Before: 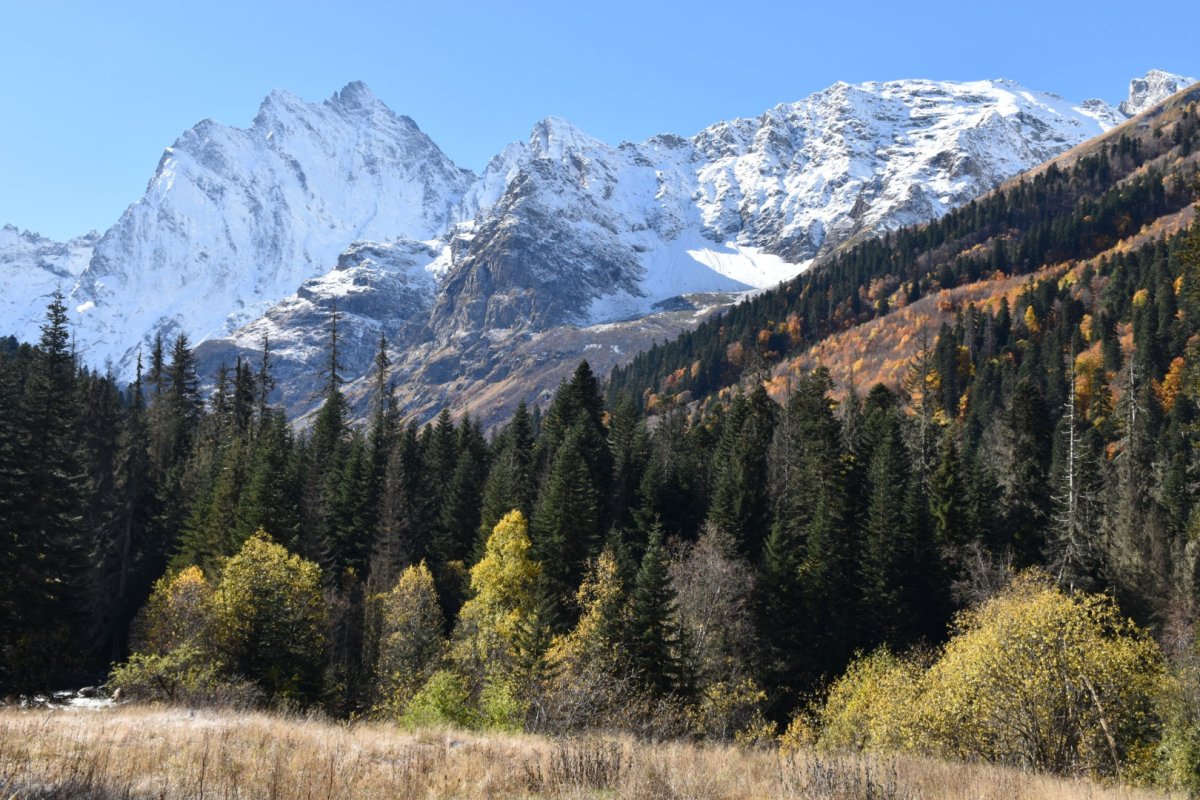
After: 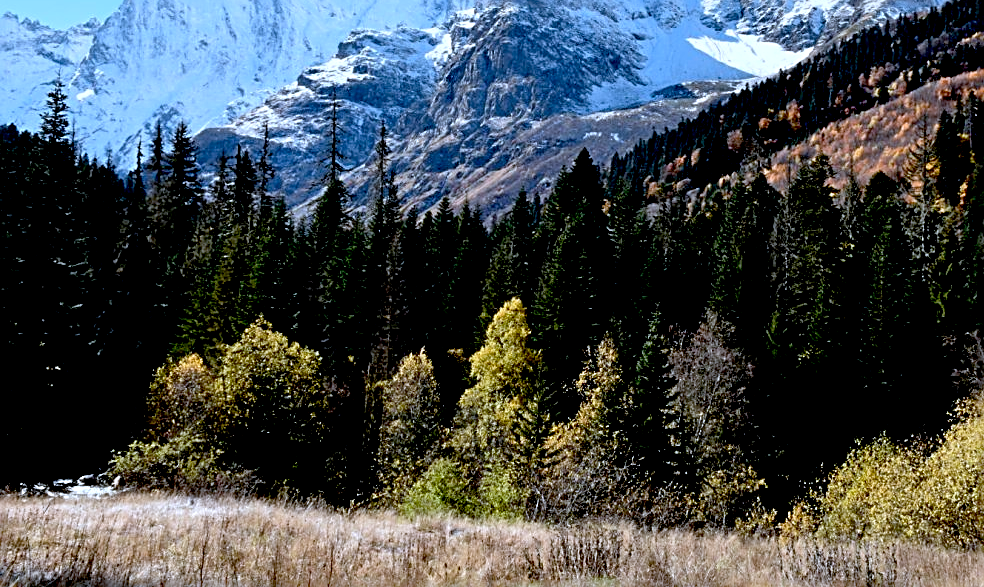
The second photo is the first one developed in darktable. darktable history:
sharpen: radius 2.584, amount 0.688
crop: top 26.531%, right 17.959%
color correction: highlights a* -2.24, highlights b* -18.1
exposure: black level correction 0.047, exposure 0.013 EV, compensate highlight preservation false
